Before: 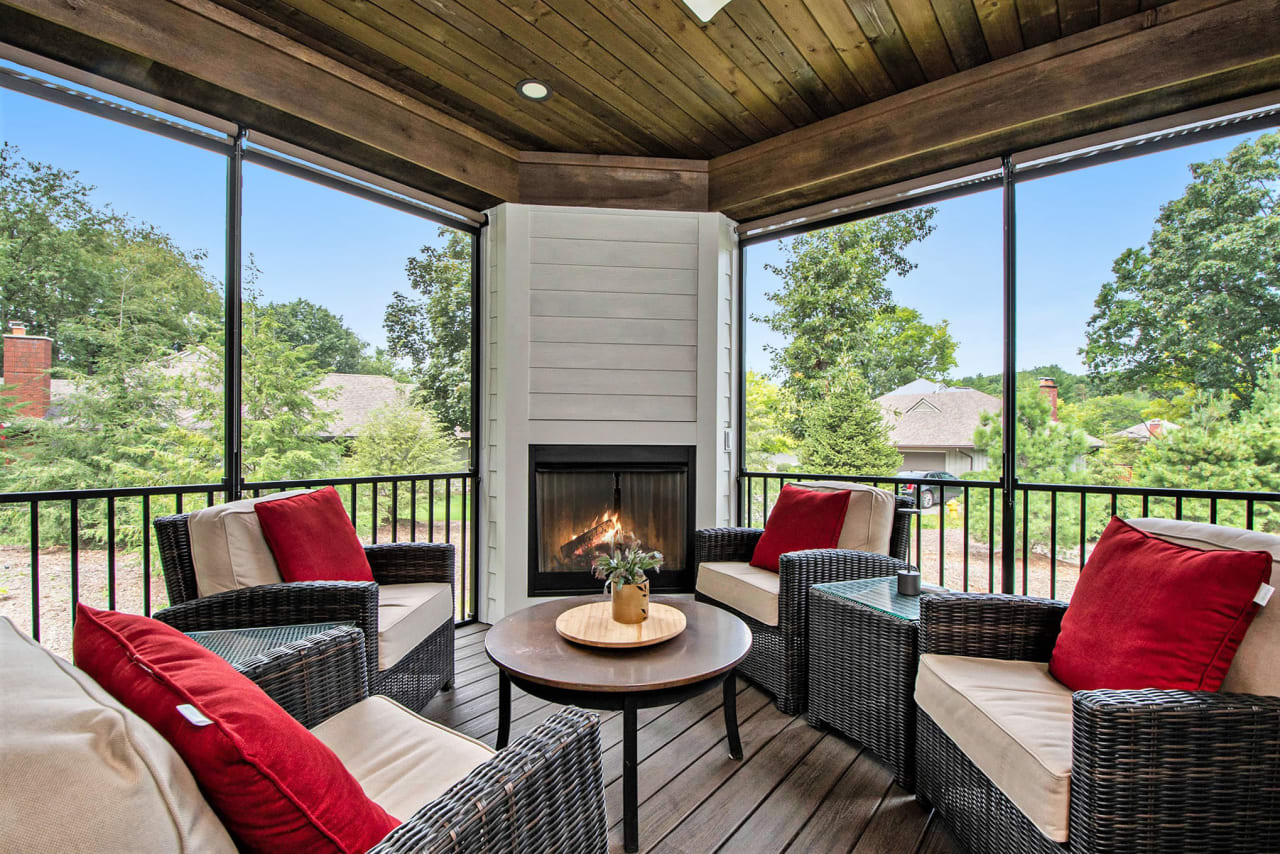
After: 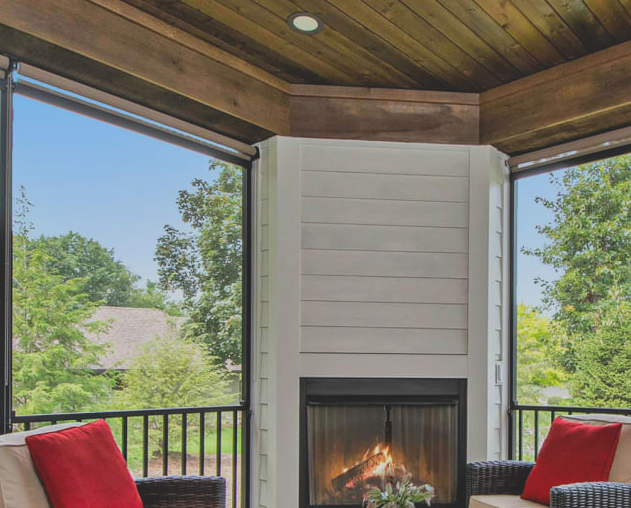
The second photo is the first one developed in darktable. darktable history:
contrast brightness saturation: contrast -0.288
crop: left 17.932%, top 7.908%, right 32.755%, bottom 32.563%
